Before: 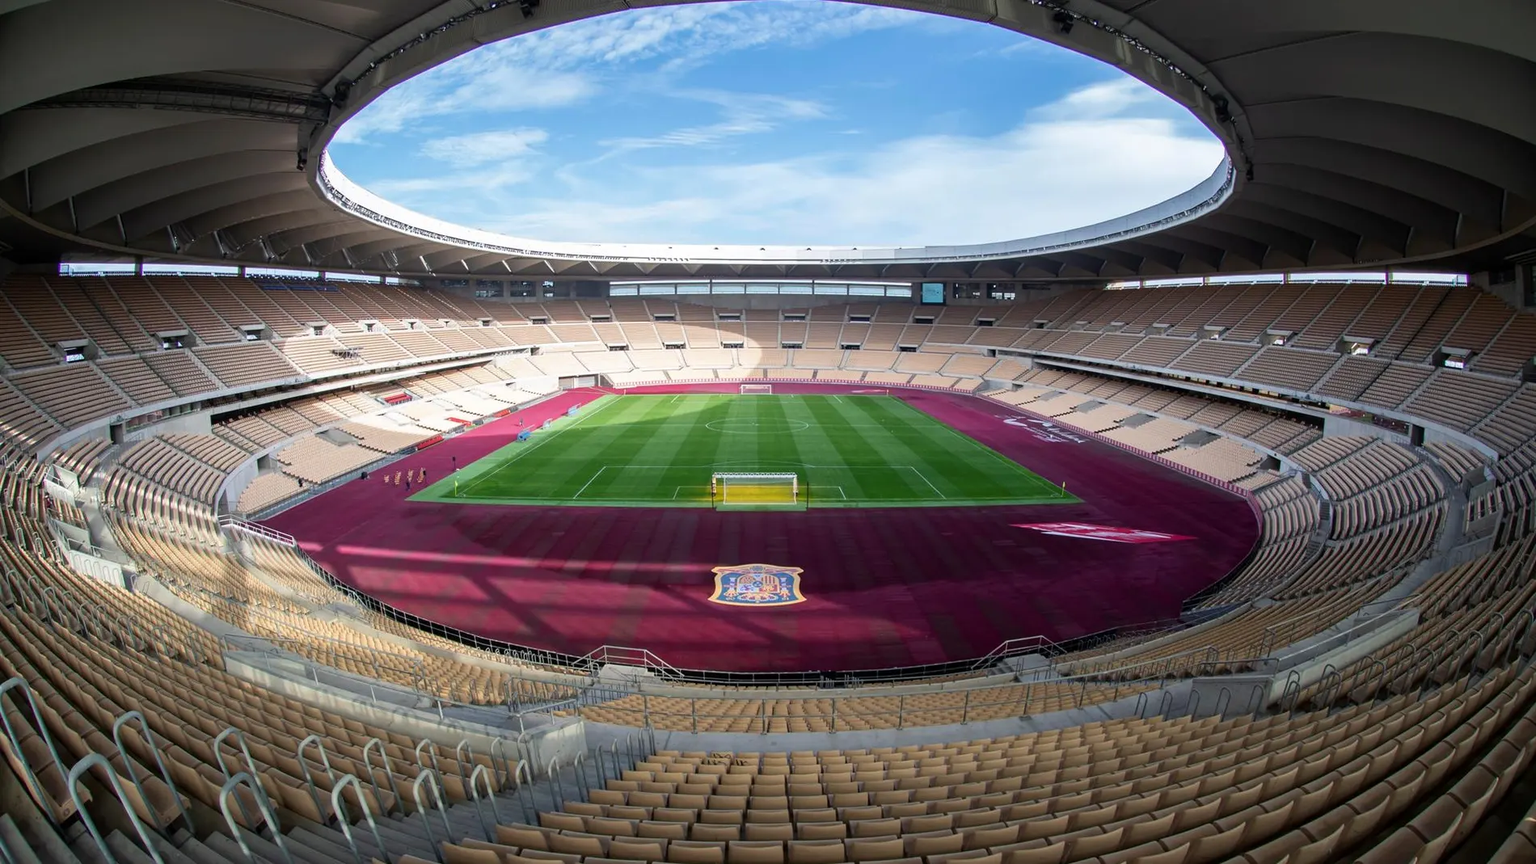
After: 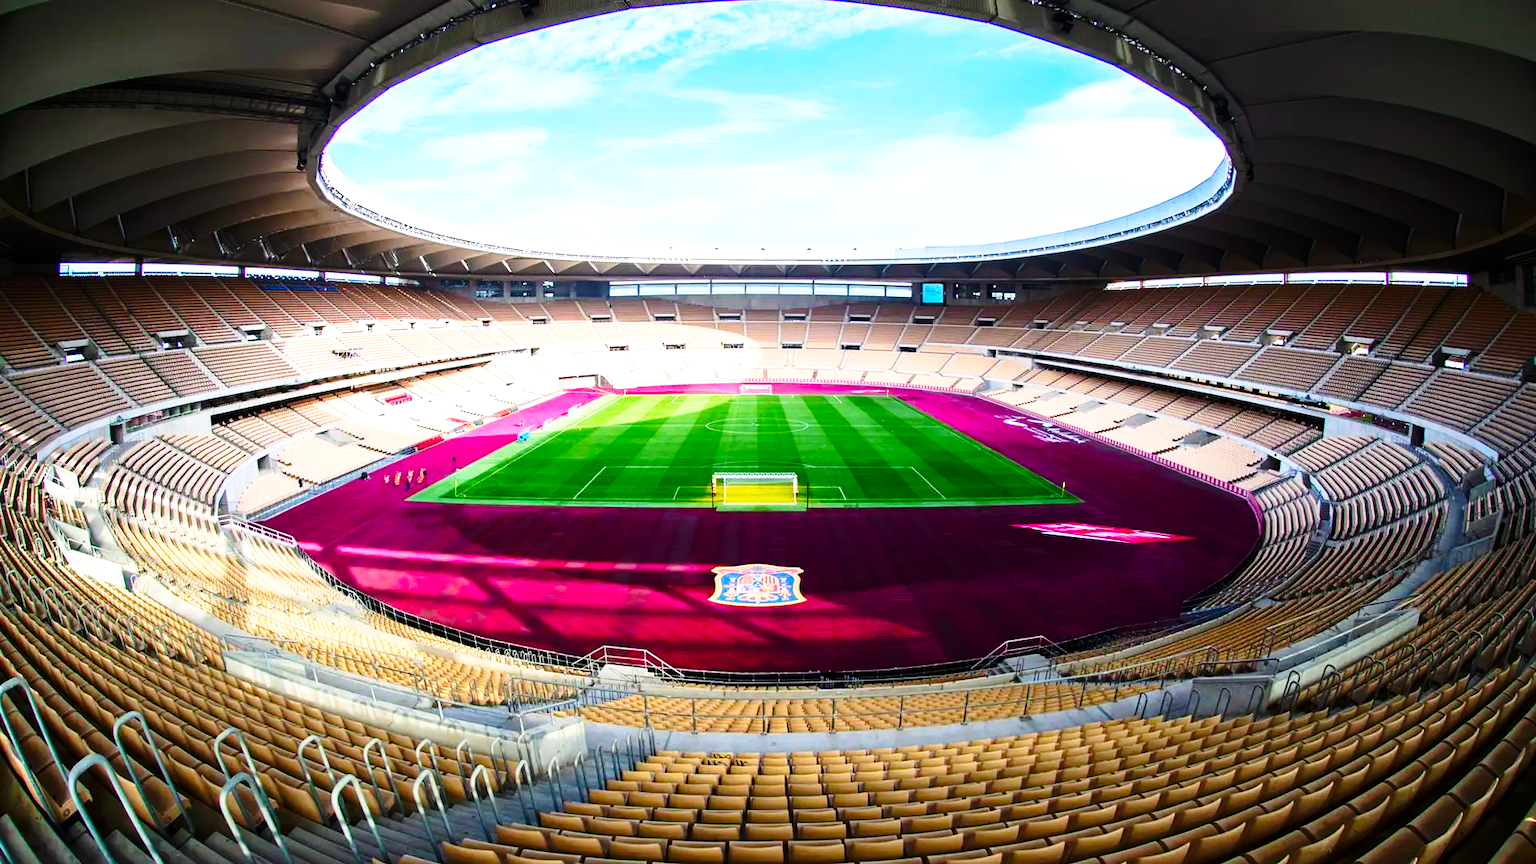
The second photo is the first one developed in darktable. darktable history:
base curve: curves: ch0 [(0, 0) (0.028, 0.03) (0.121, 0.232) (0.46, 0.748) (0.859, 0.968) (1, 1)], preserve colors none
tone equalizer: -8 EV -0.751 EV, -7 EV -0.674 EV, -6 EV -0.626 EV, -5 EV -0.4 EV, -3 EV 0.371 EV, -2 EV 0.6 EV, -1 EV 0.696 EV, +0 EV 0.732 EV, edges refinement/feathering 500, mask exposure compensation -1.57 EV, preserve details no
color correction: highlights b* 0.026, saturation 1.82
